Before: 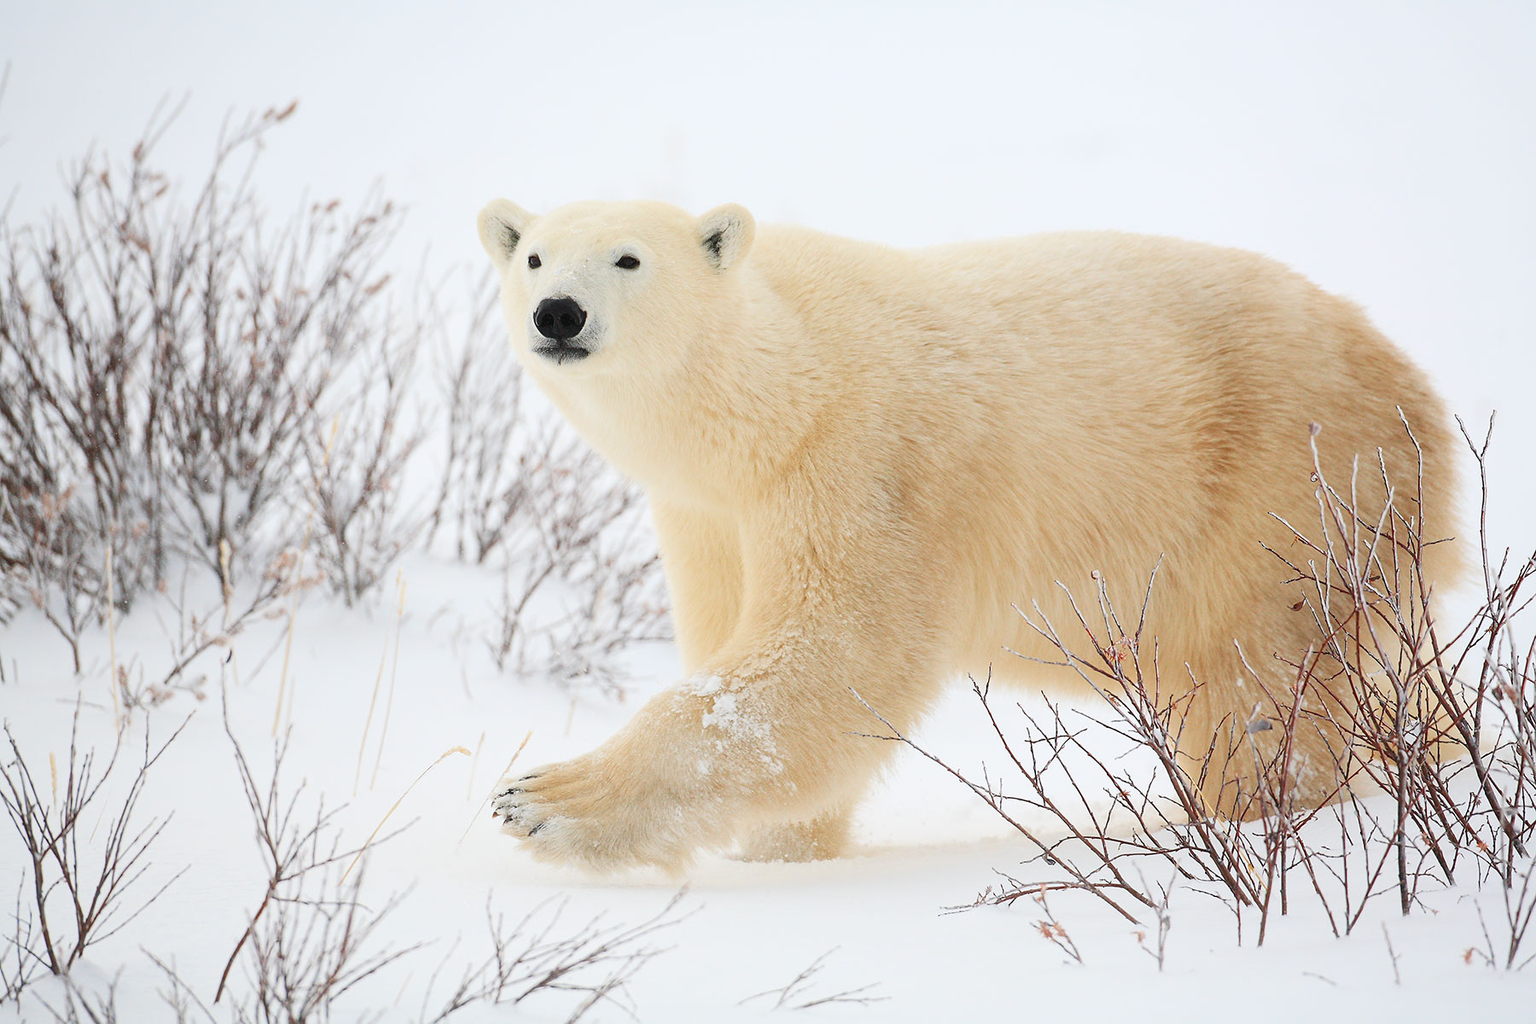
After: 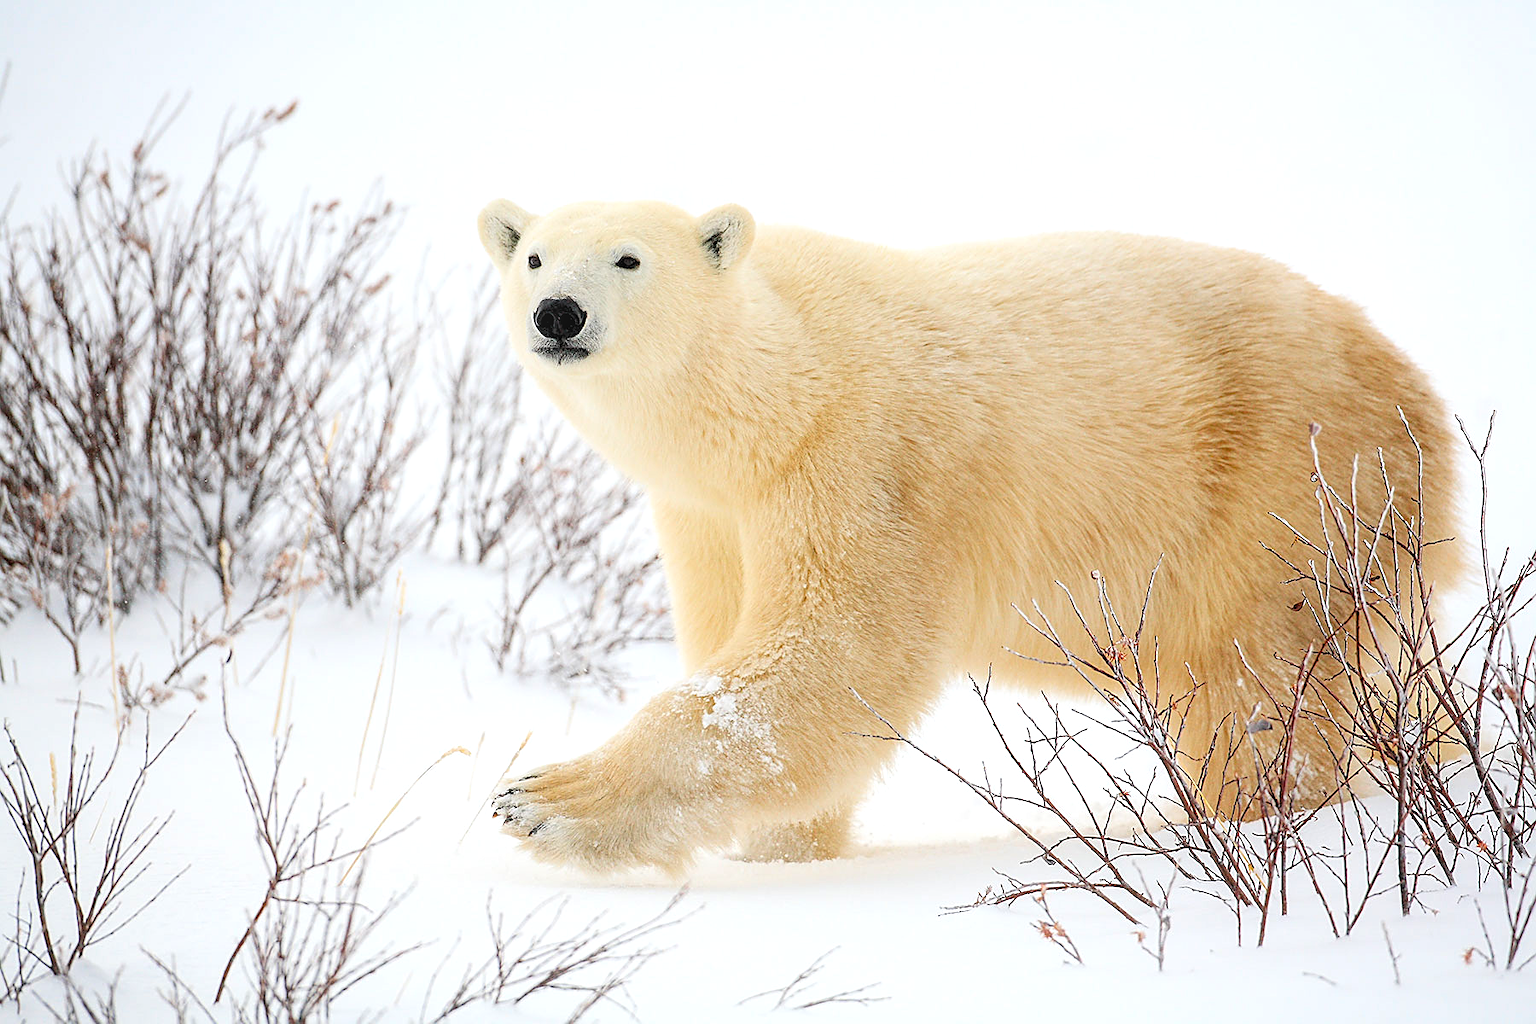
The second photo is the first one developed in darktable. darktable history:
color balance rgb: perceptual saturation grading › global saturation 20%, global vibrance 10%
local contrast: detail 130%
sharpen: on, module defaults
rgb levels: levels [[0.013, 0.434, 0.89], [0, 0.5, 1], [0, 0.5, 1]]
